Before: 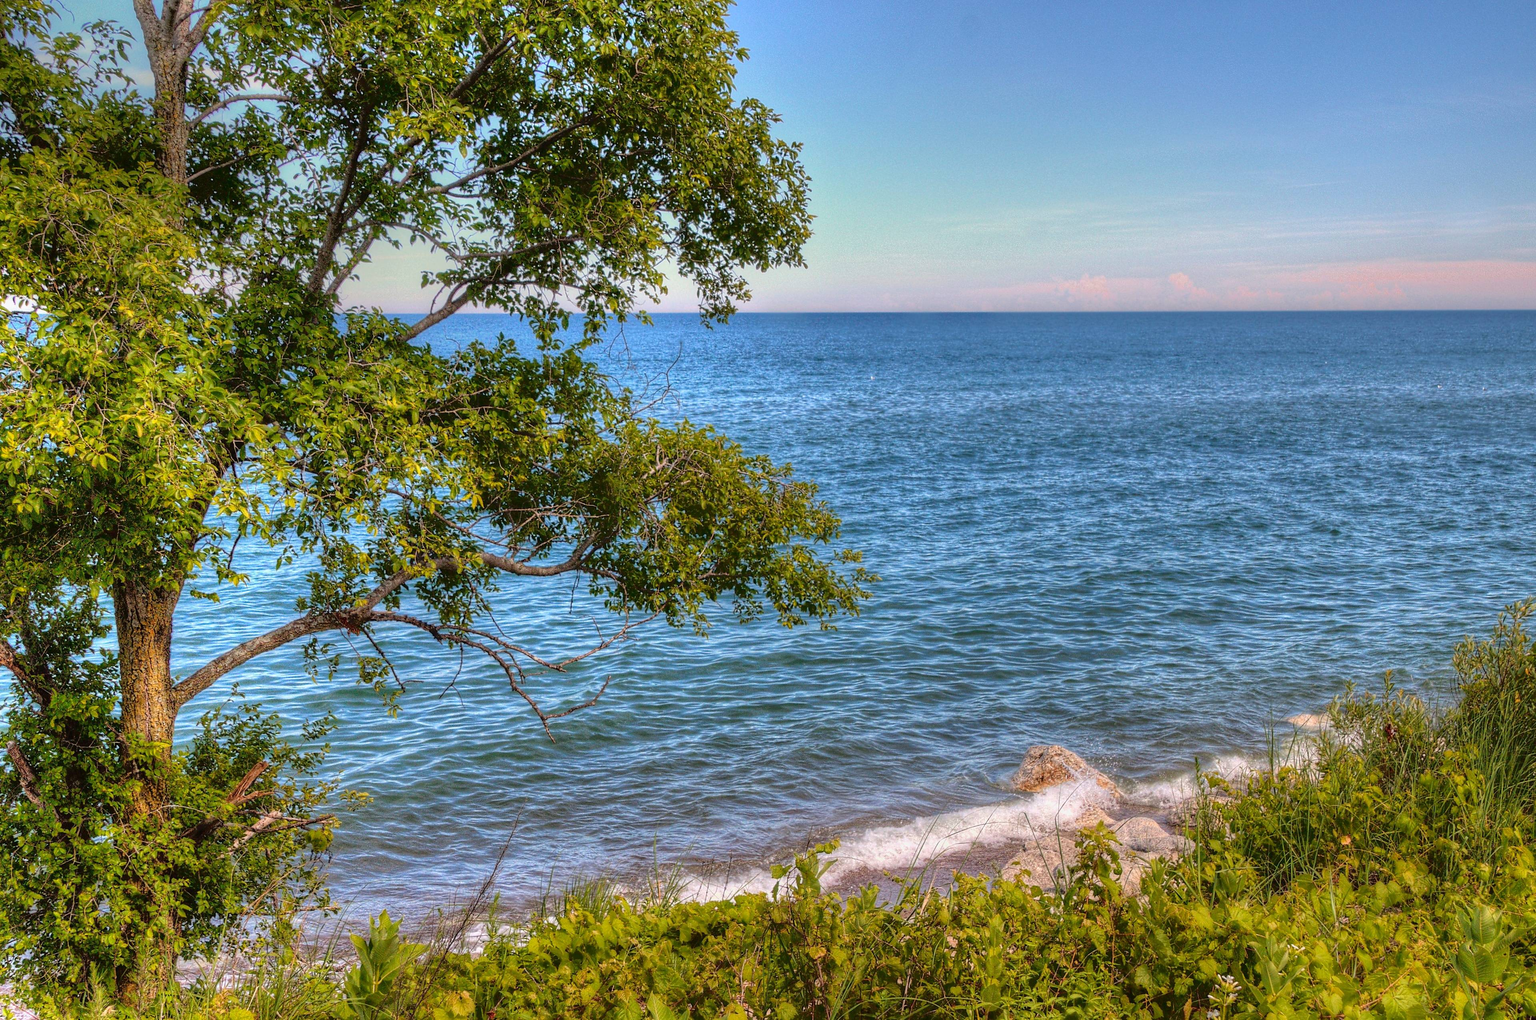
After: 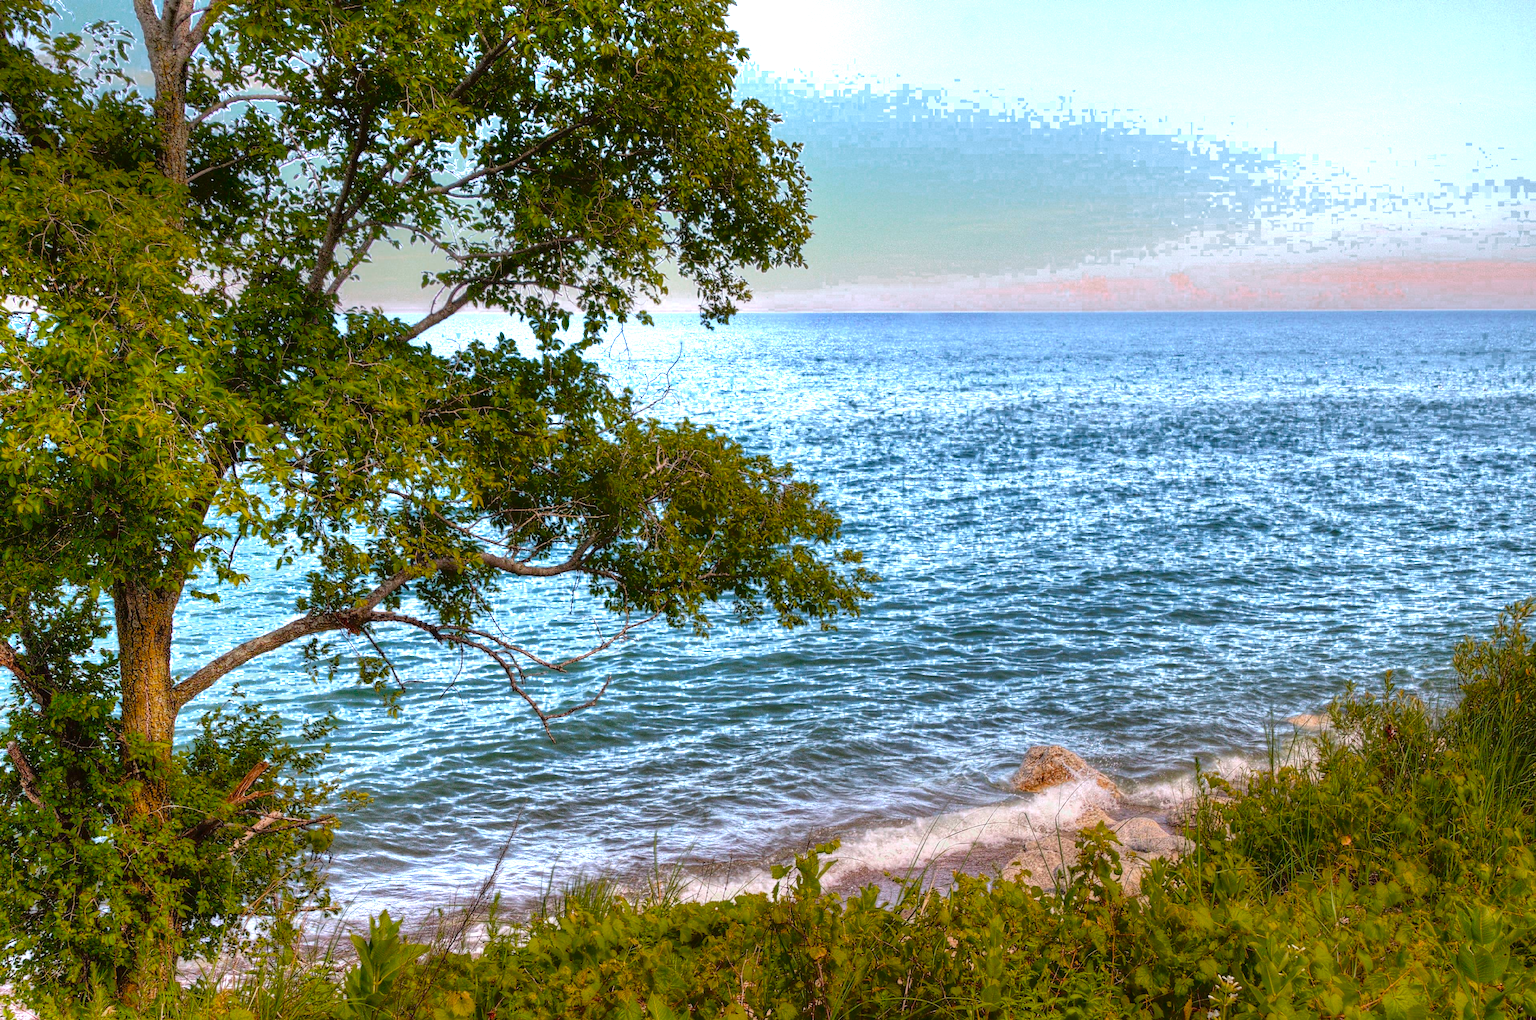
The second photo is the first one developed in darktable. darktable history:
color balance rgb: linear chroma grading › shadows -8%, linear chroma grading › global chroma 10%, perceptual saturation grading › global saturation 2%, perceptual saturation grading › highlights -2%, perceptual saturation grading › mid-tones 4%, perceptual saturation grading › shadows 8%, perceptual brilliance grading › global brilliance 2%, perceptual brilliance grading › highlights -4%, global vibrance 16%, saturation formula JzAzBz (2021)
white balance: red 1, blue 1
color zones: curves: ch0 [(0.203, 0.433) (0.607, 0.517) (0.697, 0.696) (0.705, 0.897)]
